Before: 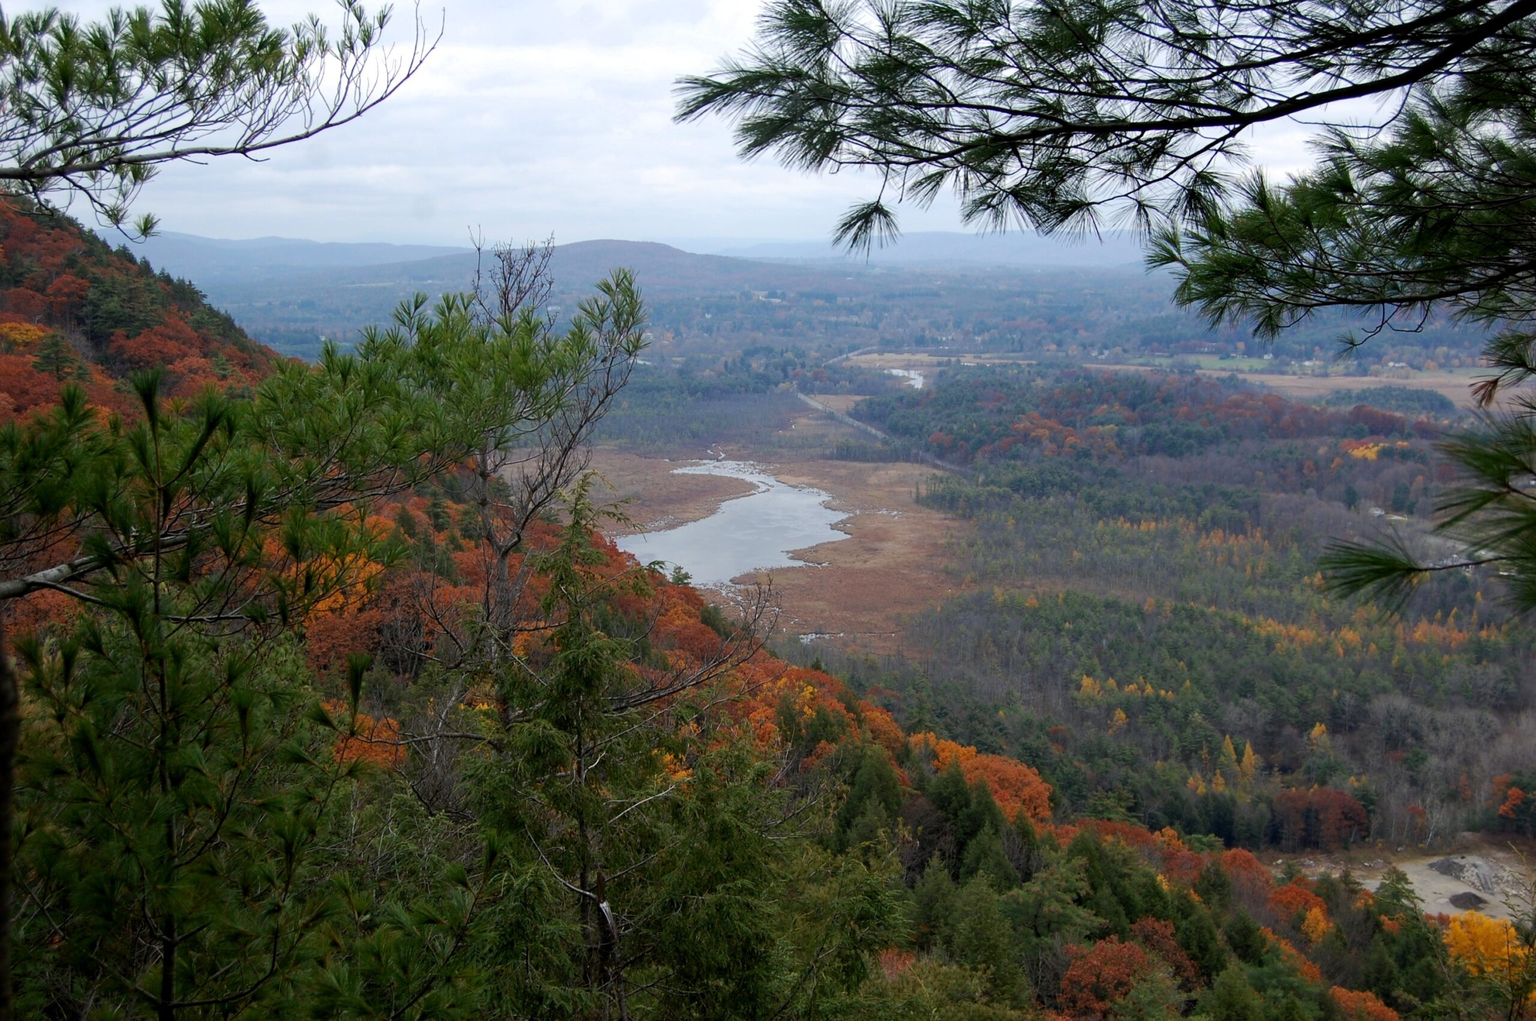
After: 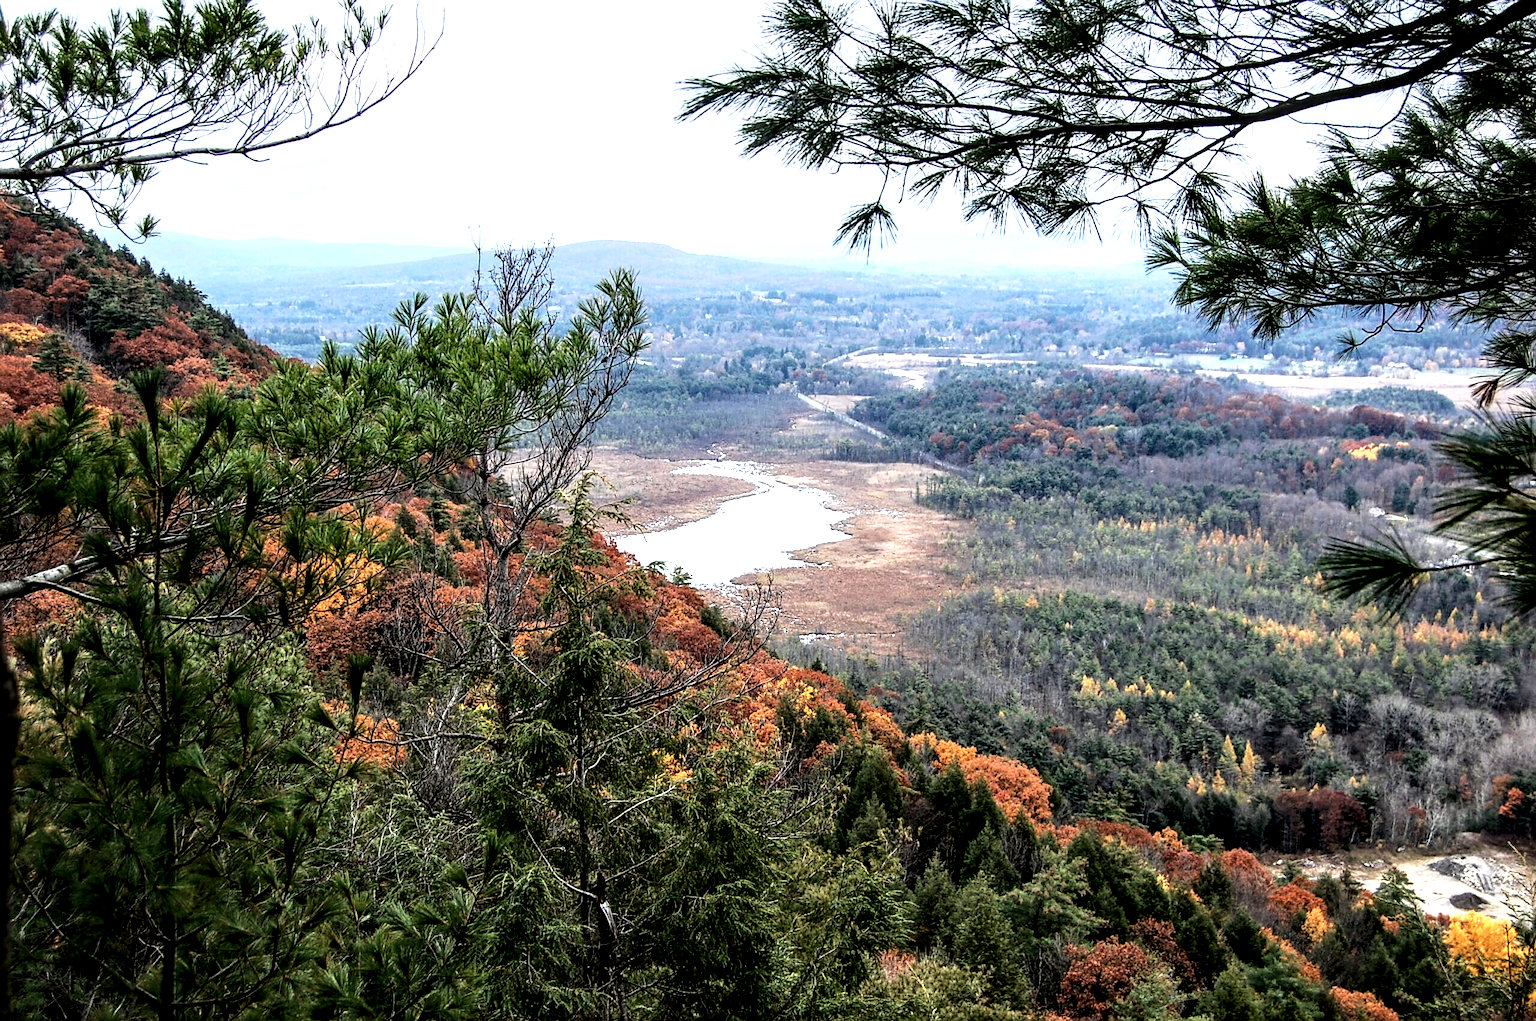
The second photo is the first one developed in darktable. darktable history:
base curve: curves: ch0 [(0, 0) (0.026, 0.03) (0.109, 0.232) (0.351, 0.748) (0.669, 0.968) (1, 1)]
sharpen: on, module defaults
local contrast: detail 202%
